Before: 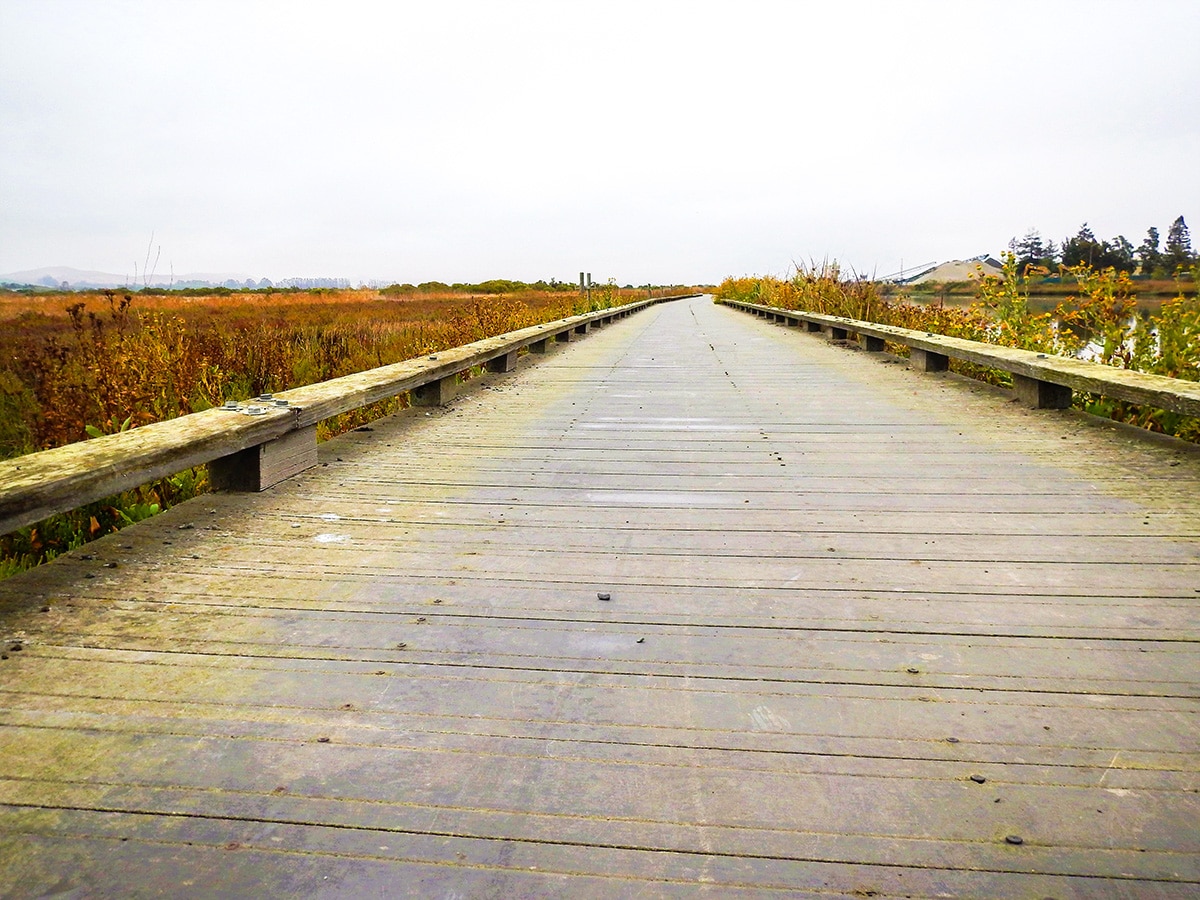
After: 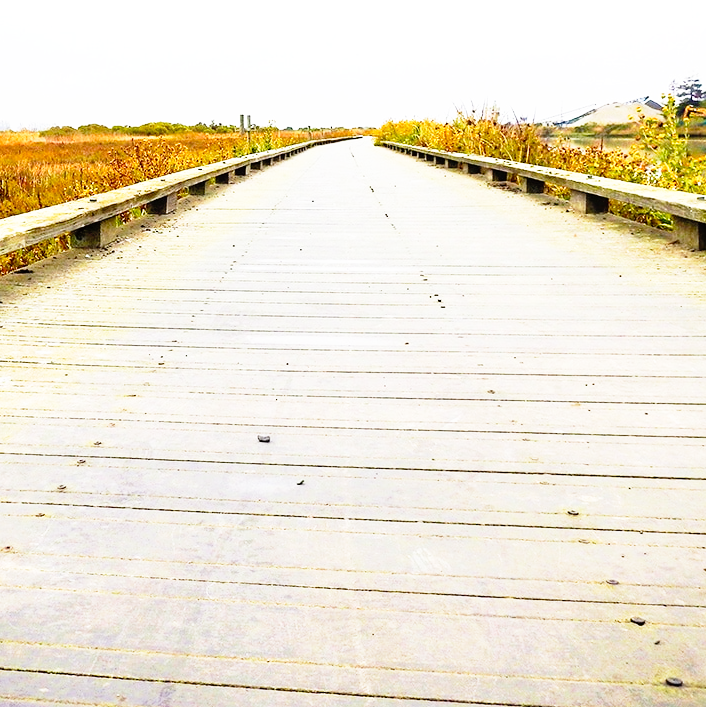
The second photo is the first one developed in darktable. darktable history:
crop and rotate: left 28.344%, top 17.649%, right 12.798%, bottom 3.769%
base curve: curves: ch0 [(0, 0) (0.012, 0.01) (0.073, 0.168) (0.31, 0.711) (0.645, 0.957) (1, 1)], preserve colors none
